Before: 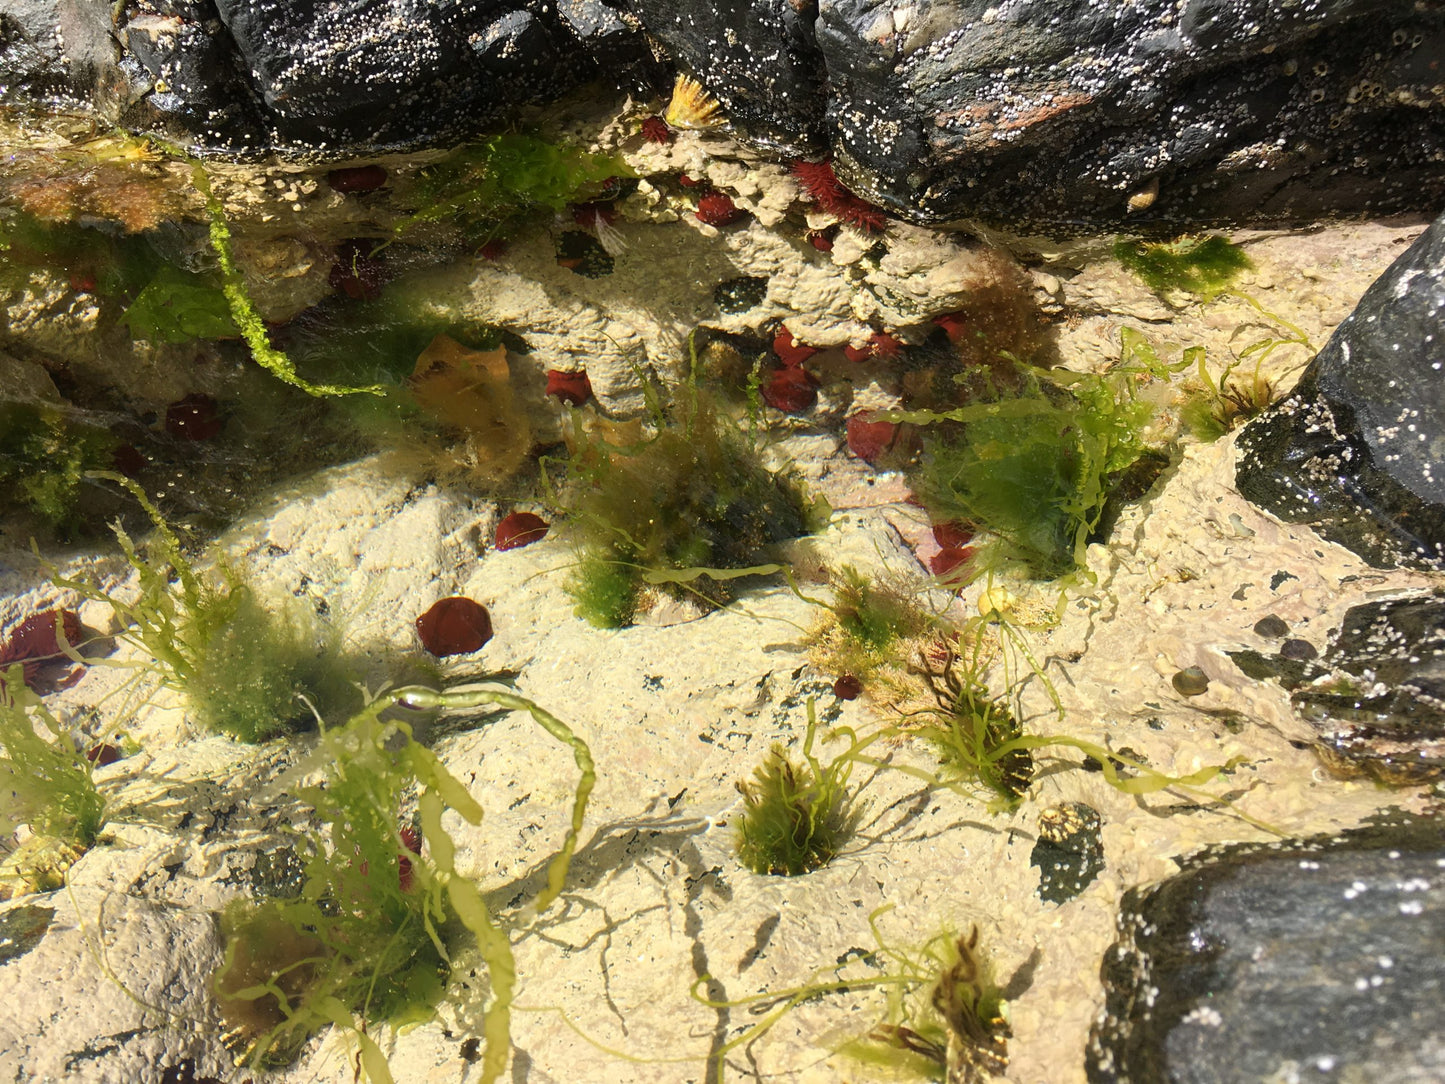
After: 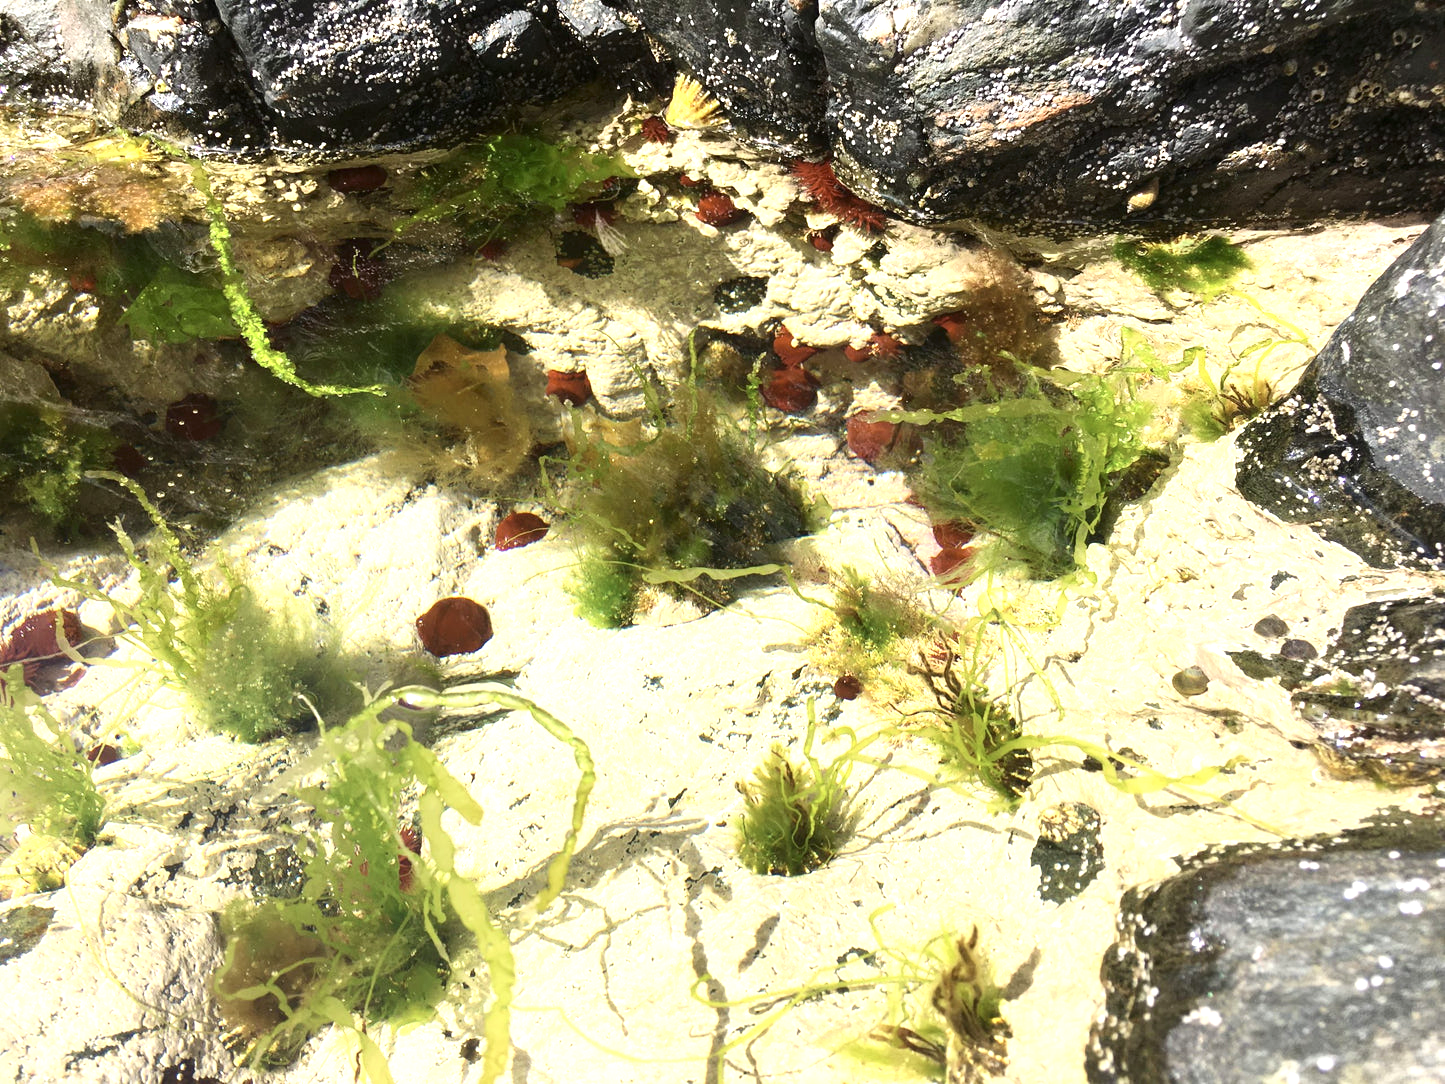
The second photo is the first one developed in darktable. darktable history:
contrast brightness saturation: contrast 0.14
color zones: curves: ch1 [(0.113, 0.438) (0.75, 0.5)]; ch2 [(0.12, 0.526) (0.75, 0.5)]
exposure: black level correction 0, exposure 1 EV, compensate highlight preservation false
